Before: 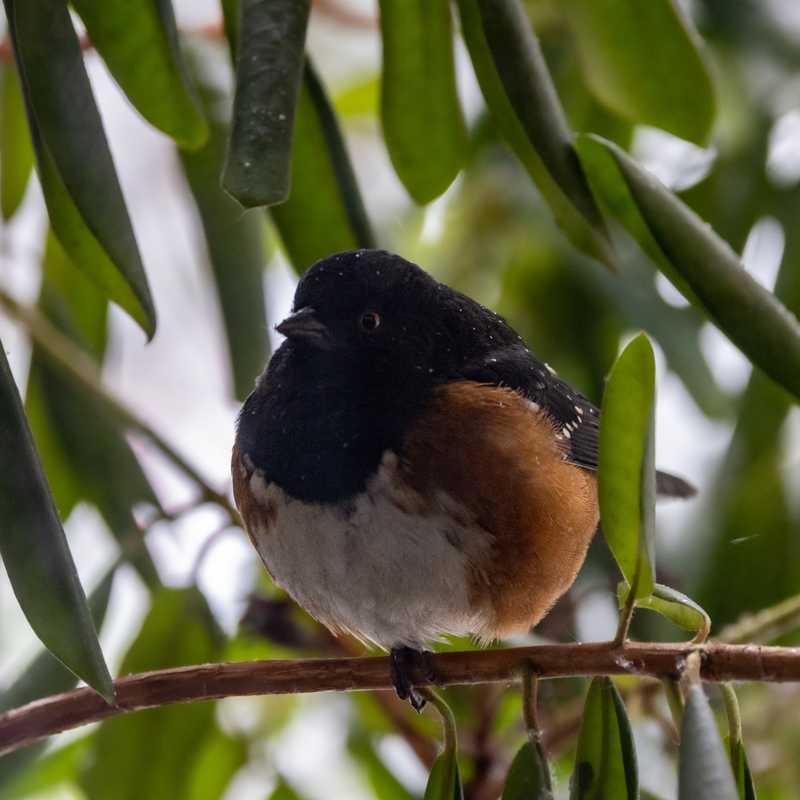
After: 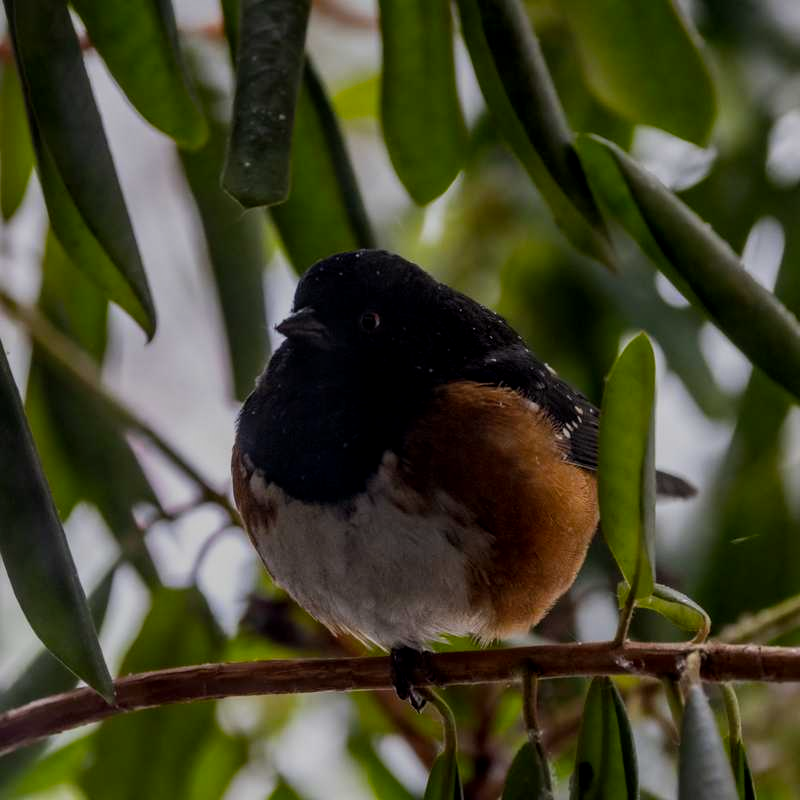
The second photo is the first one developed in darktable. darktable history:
local contrast: on, module defaults
exposure: exposure -1.985 EV, compensate highlight preservation false
color balance rgb: perceptual saturation grading › global saturation 10.863%, perceptual brilliance grading › mid-tones 9.455%, perceptual brilliance grading › shadows 15.846%
levels: levels [0, 0.394, 0.787]
